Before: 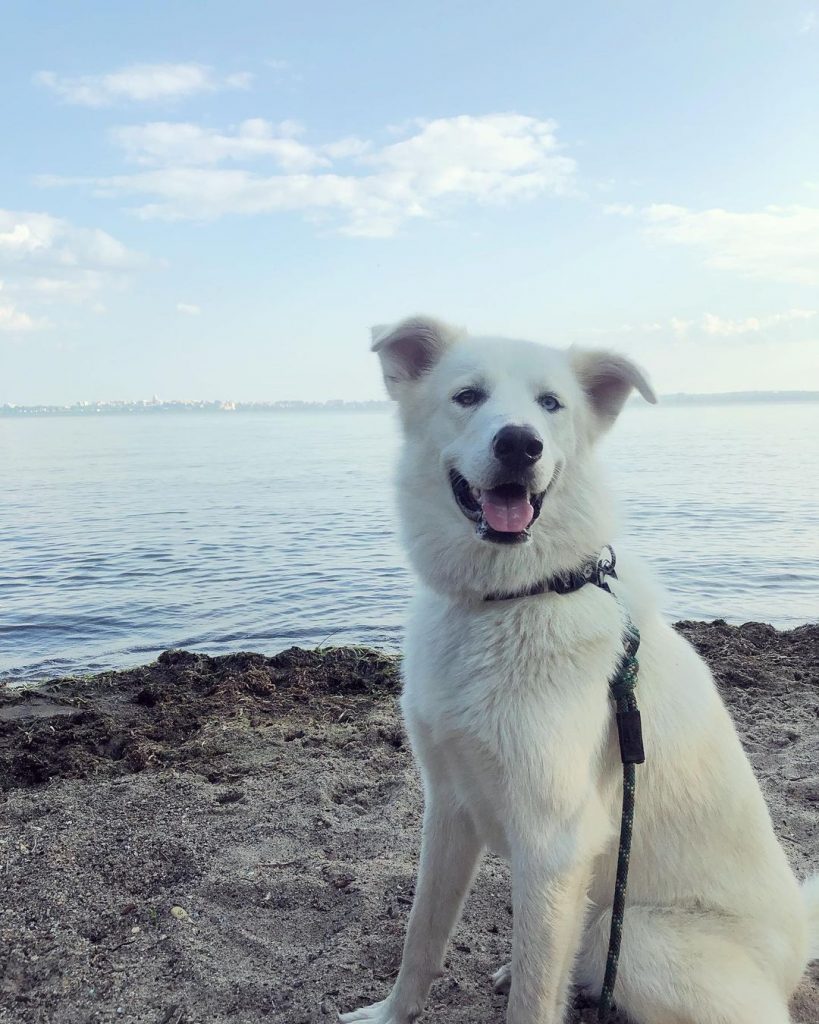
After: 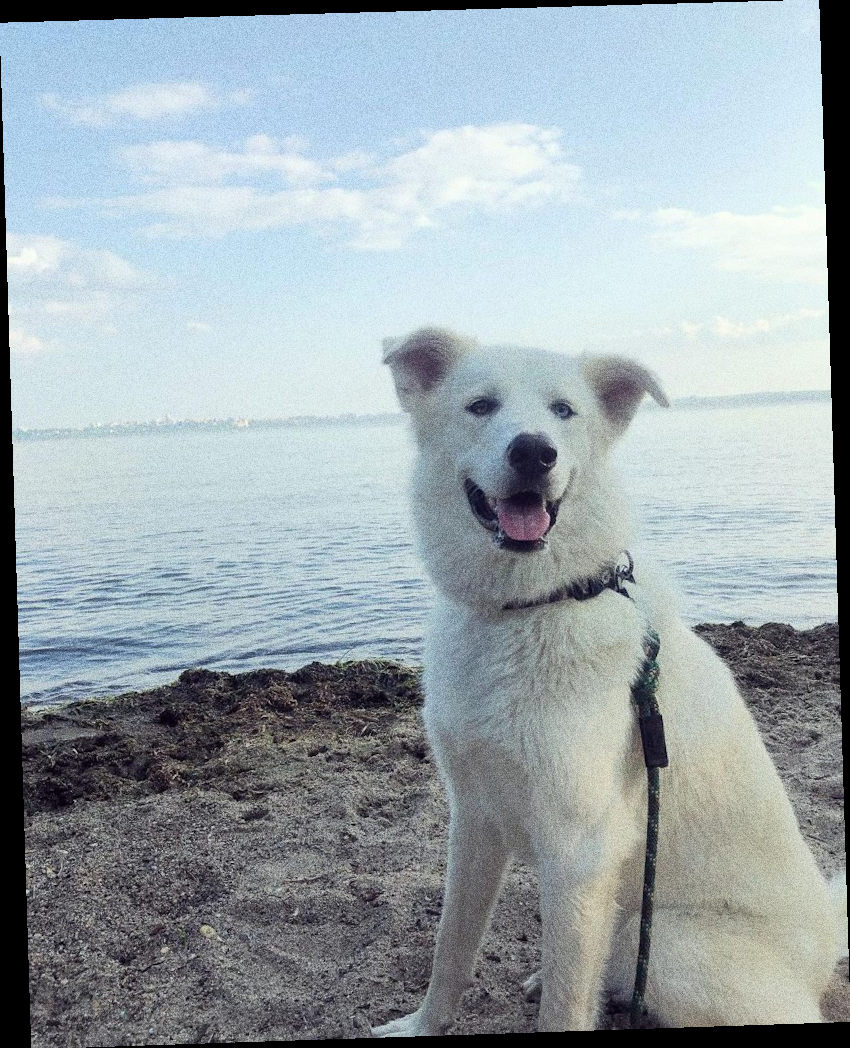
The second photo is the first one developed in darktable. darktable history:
color zones: curves: ch2 [(0, 0.5) (0.143, 0.5) (0.286, 0.489) (0.415, 0.421) (0.571, 0.5) (0.714, 0.5) (0.857, 0.5) (1, 0.5)]
rotate and perspective: rotation -1.77°, lens shift (horizontal) 0.004, automatic cropping off
grain: coarseness 10.62 ISO, strength 55.56%
